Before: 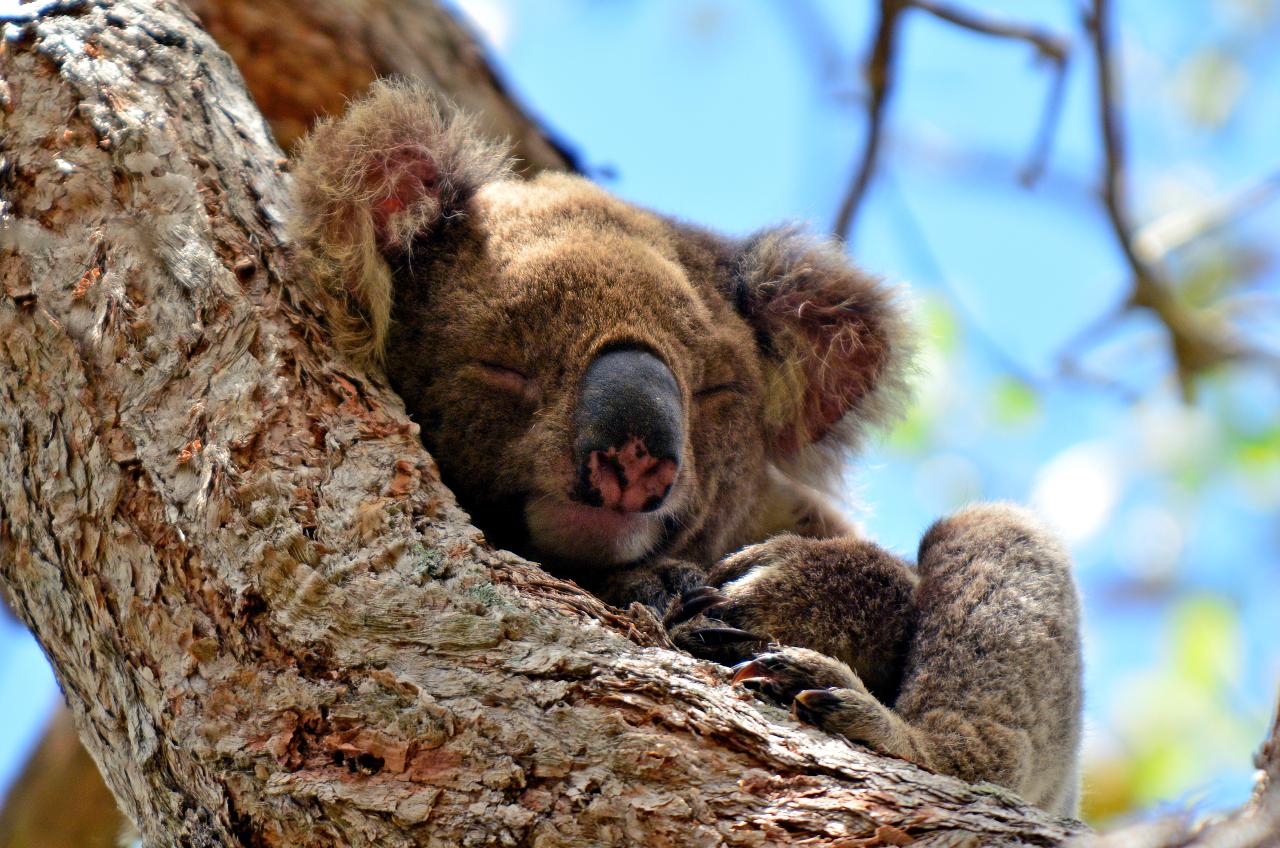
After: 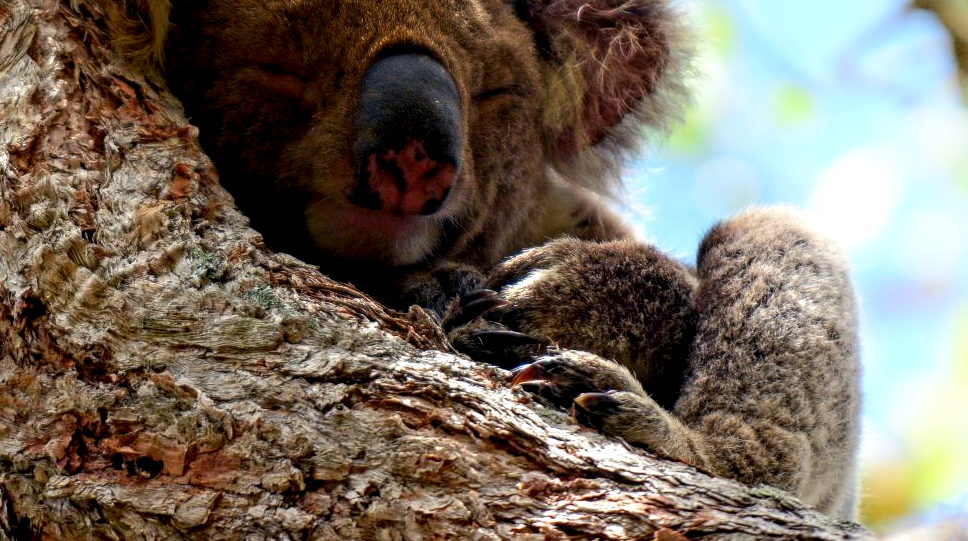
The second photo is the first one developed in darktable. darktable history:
shadows and highlights: shadows -90, highlights 90, soften with gaussian
local contrast: detail 150%
tone equalizer: on, module defaults
crop and rotate: left 17.299%, top 35.115%, right 7.015%, bottom 1.024%
